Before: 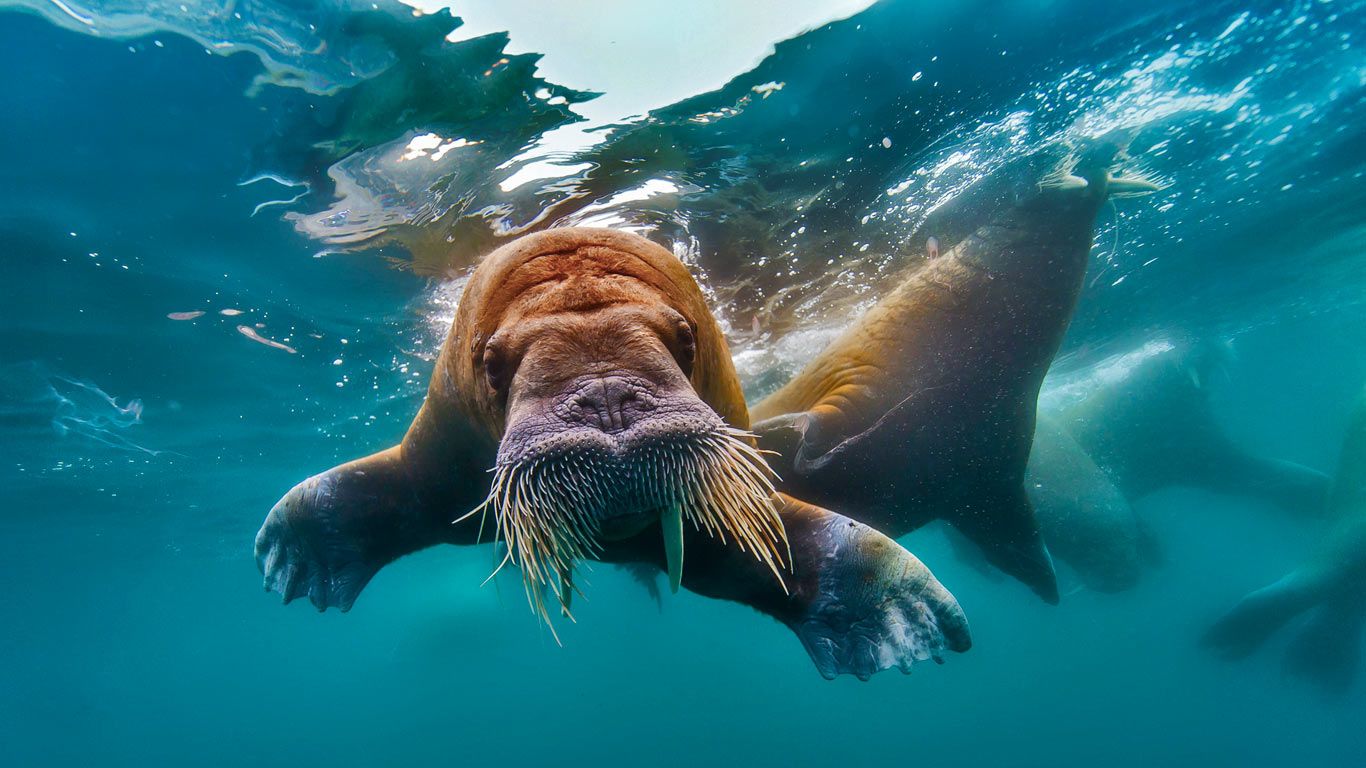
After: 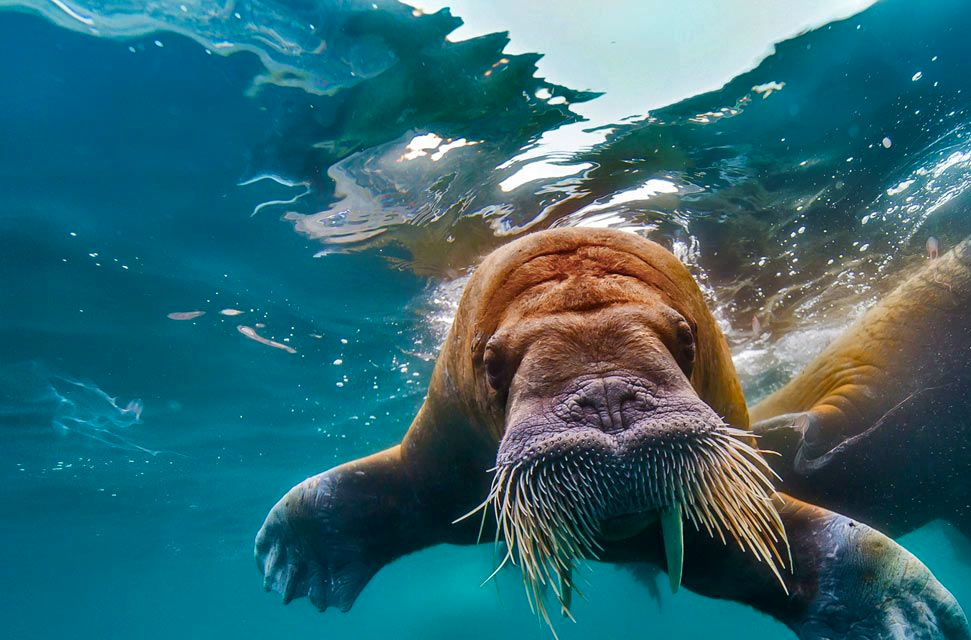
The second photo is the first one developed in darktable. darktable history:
crop: right 28.885%, bottom 16.626%
haze removal: compatibility mode true, adaptive false
